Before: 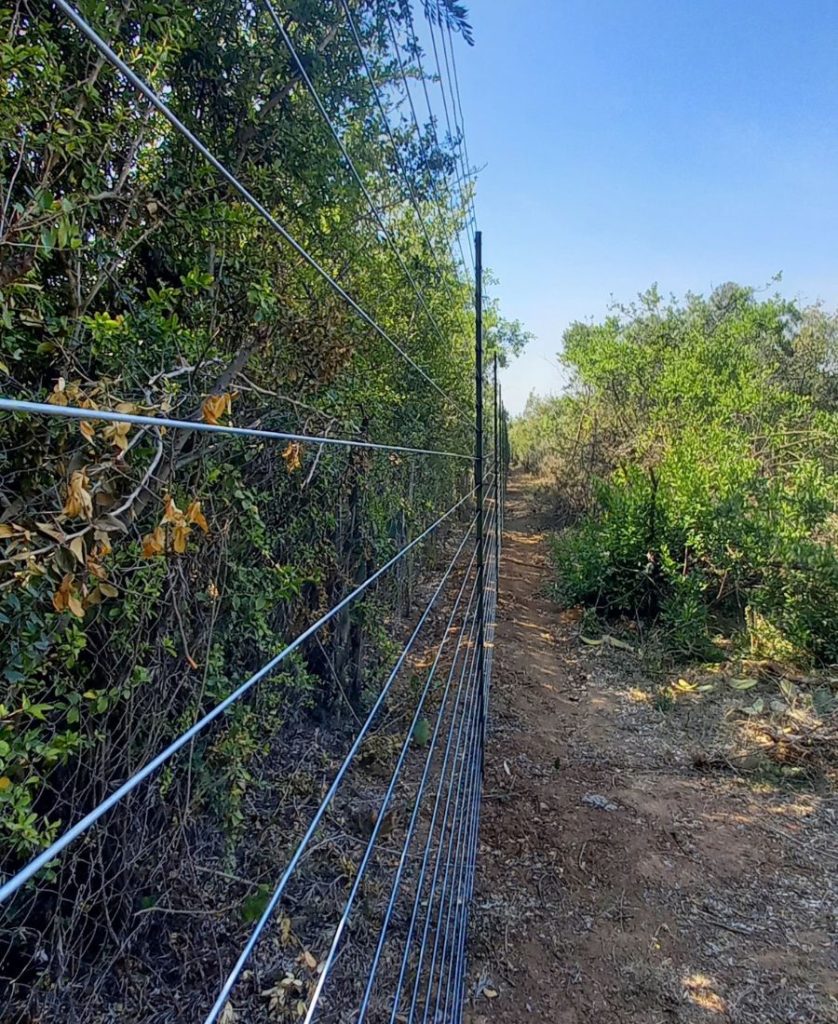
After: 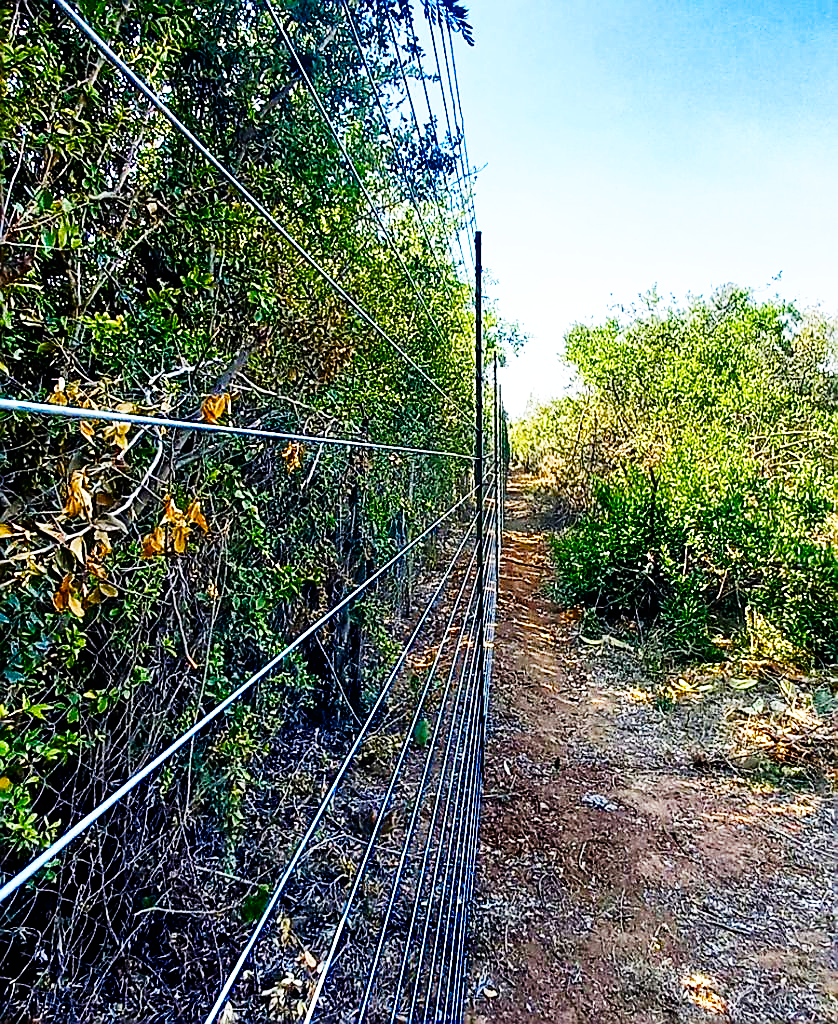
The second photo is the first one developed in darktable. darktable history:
sharpen: radius 1.403, amount 1.242, threshold 0.651
base curve: curves: ch0 [(0, 0) (0.007, 0.004) (0.027, 0.03) (0.046, 0.07) (0.207, 0.54) (0.442, 0.872) (0.673, 0.972) (1, 1)], preserve colors none
color balance rgb: perceptual saturation grading › global saturation 0.849%, perceptual saturation grading › mid-tones 6.266%, perceptual saturation grading › shadows 72.213%, global vibrance 9.658%, contrast 14.362%, saturation formula JzAzBz (2021)
